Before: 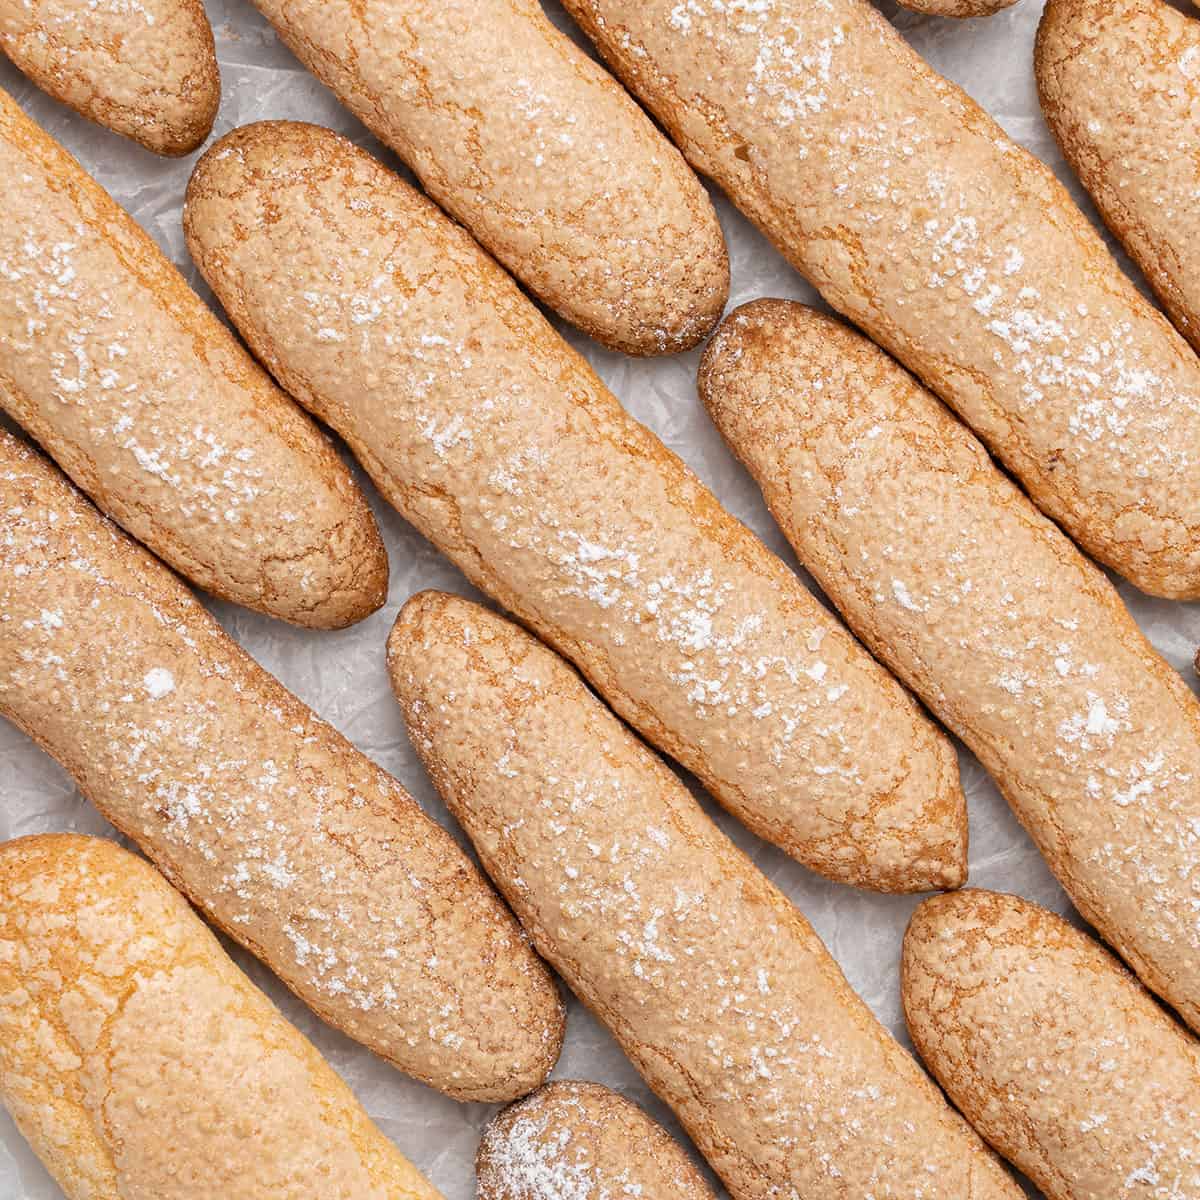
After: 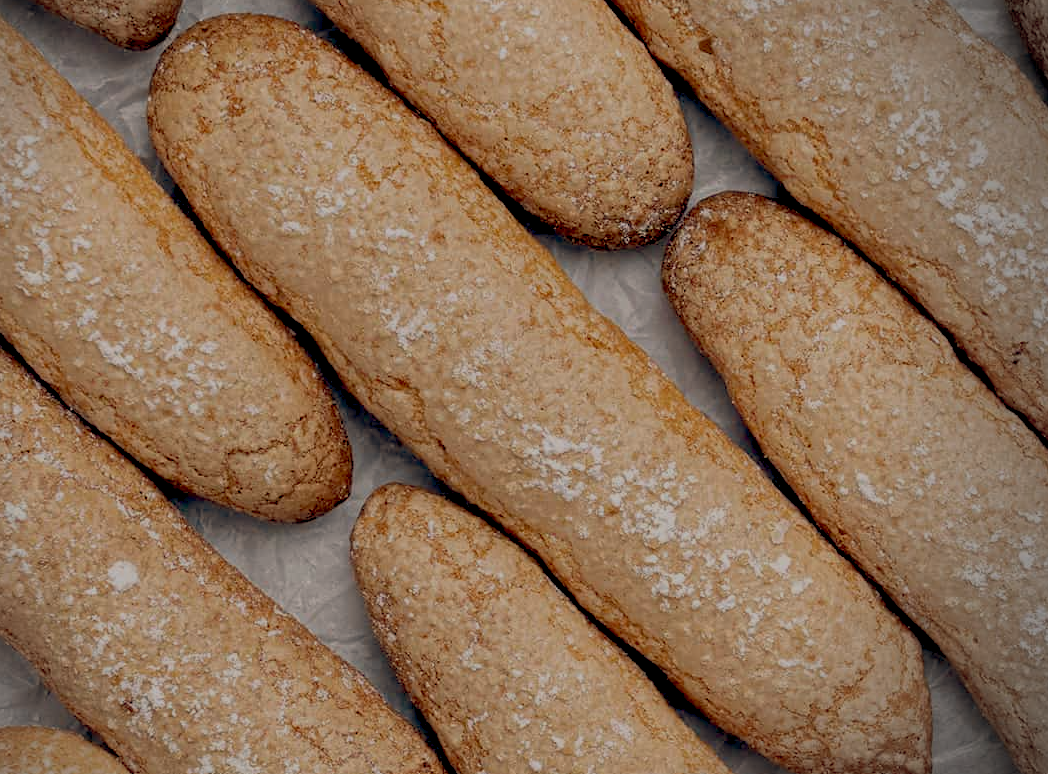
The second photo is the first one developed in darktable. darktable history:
exposure: exposure -1 EV, compensate highlight preservation false
vignetting: center (-0.15, 0.013)
crop: left 3.015%, top 8.969%, right 9.647%, bottom 26.457%
color balance: lift [0.975, 0.993, 1, 1.015], gamma [1.1, 1, 1, 0.945], gain [1, 1.04, 1, 0.95]
base curve: curves: ch0 [(0, 0) (0.303, 0.277) (1, 1)]
